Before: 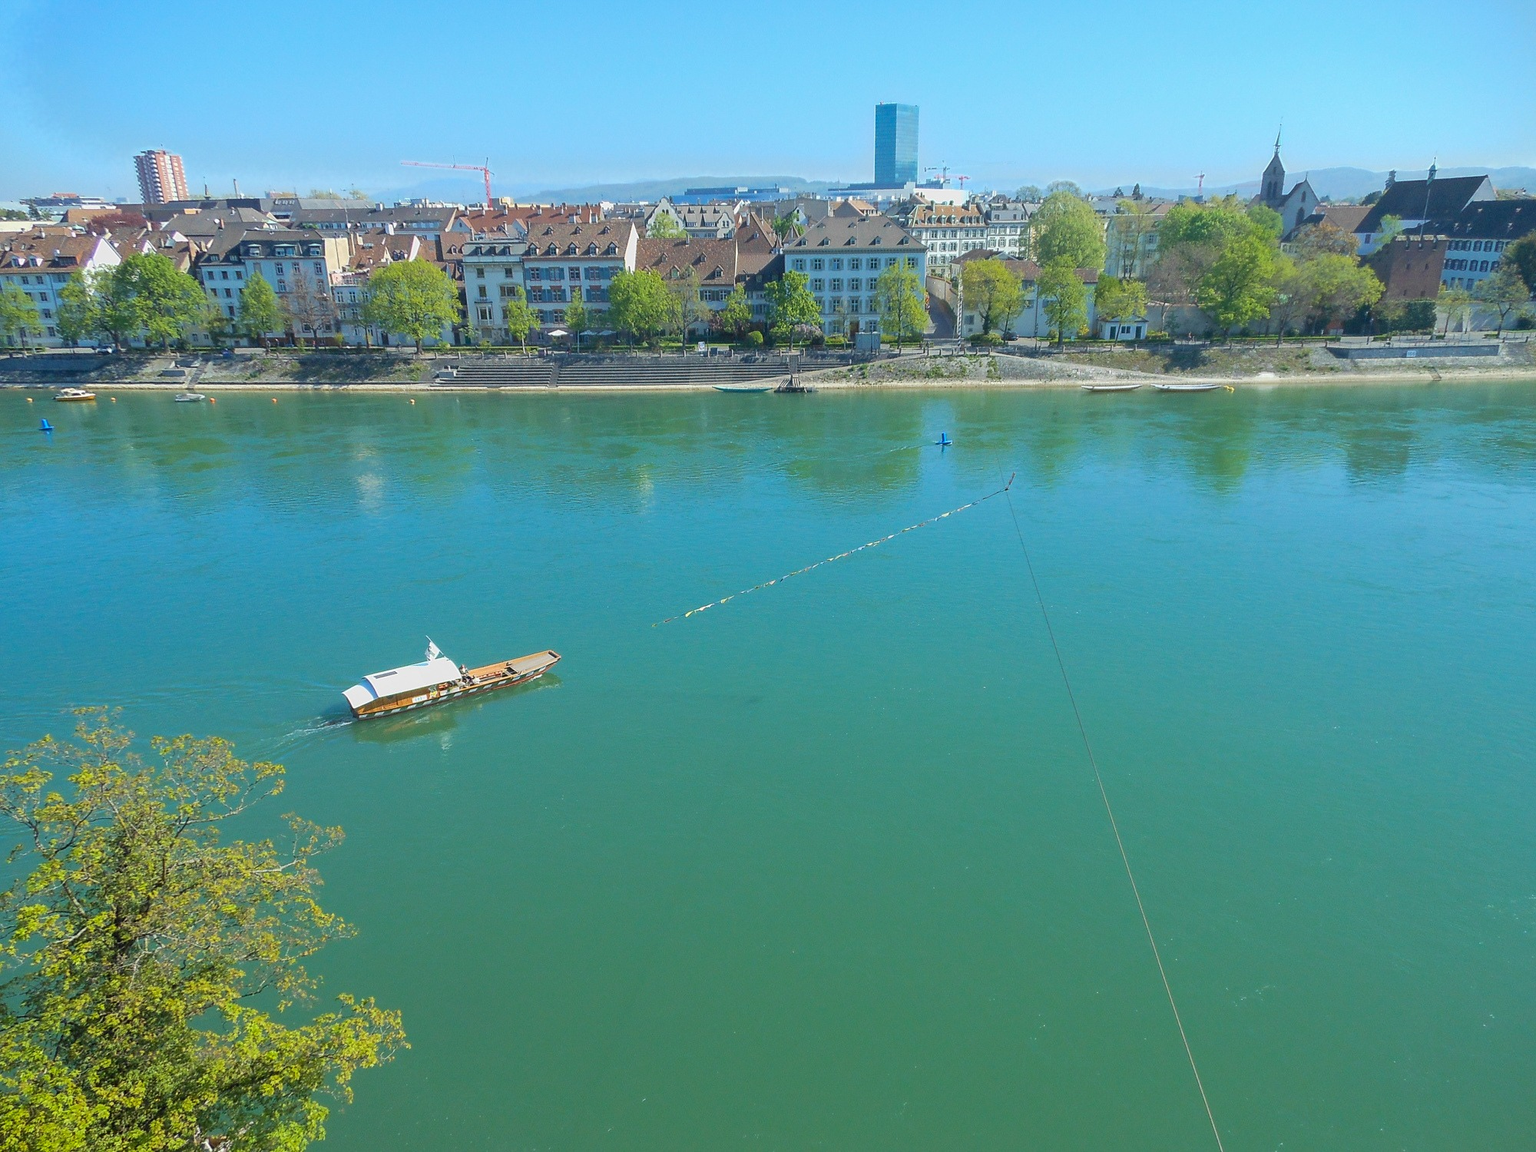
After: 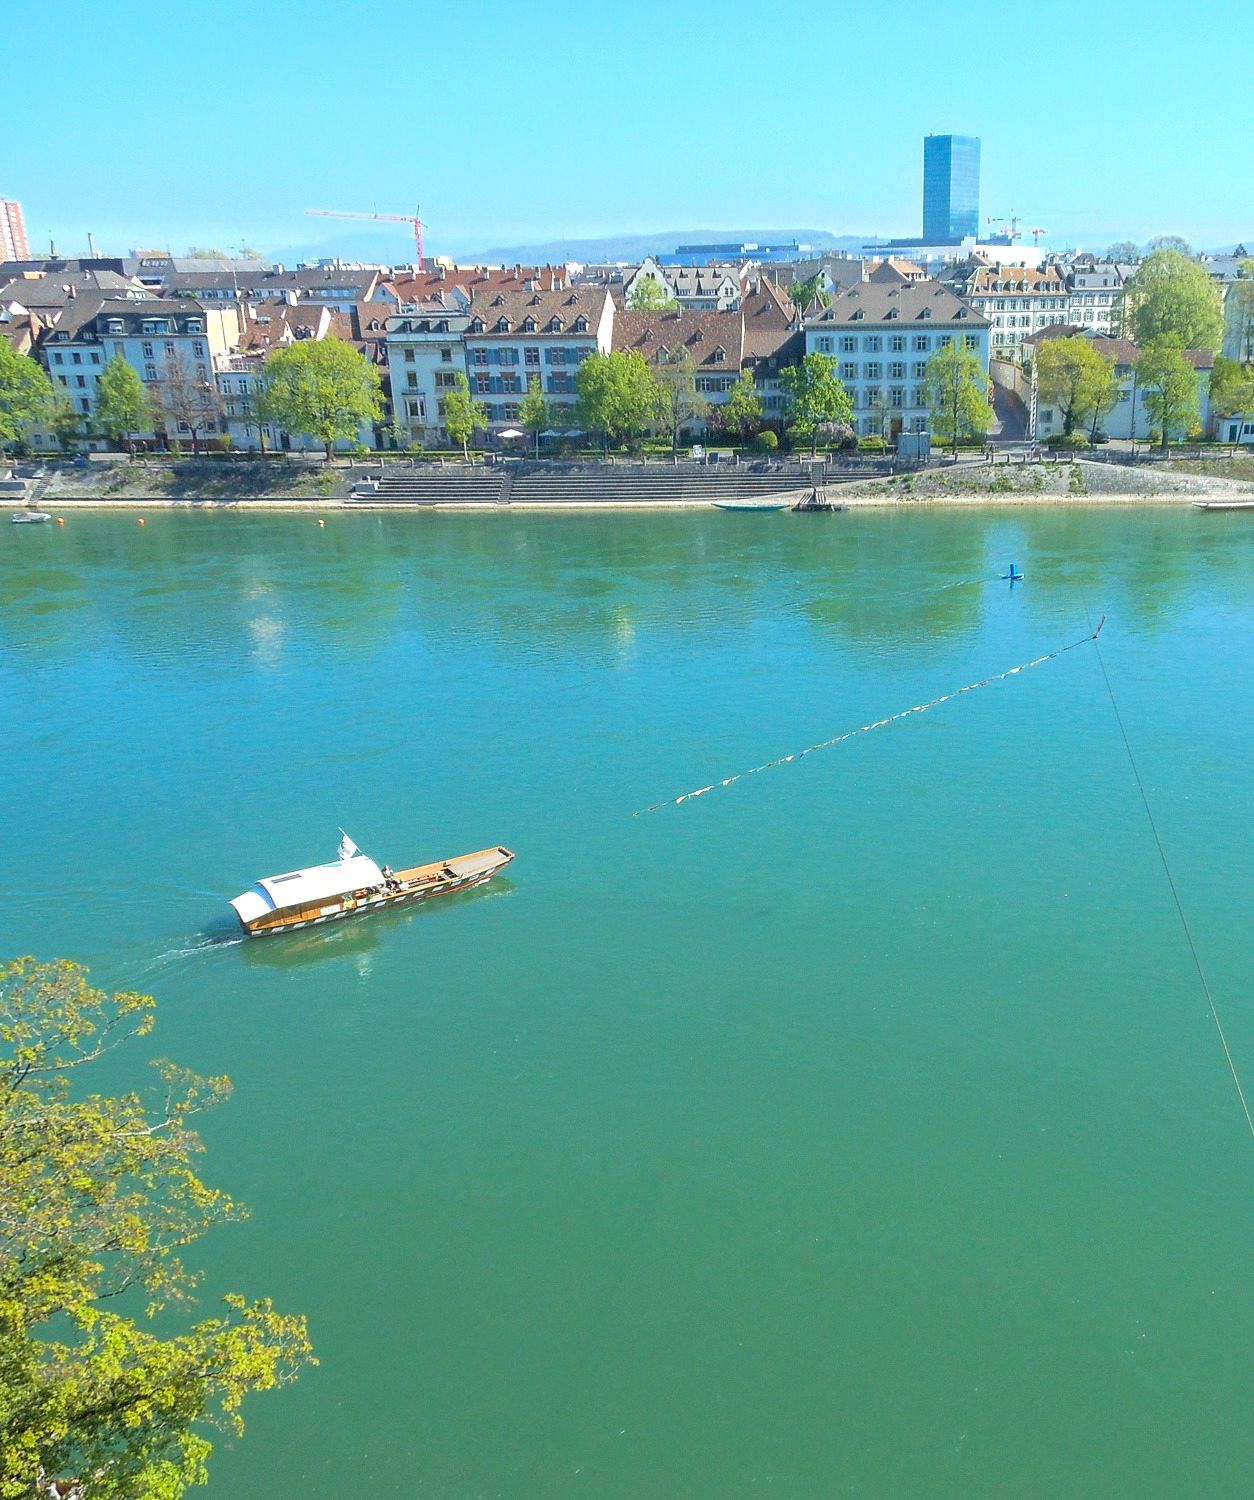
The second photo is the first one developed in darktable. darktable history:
exposure: black level correction 0.001, exposure 0.015 EV, compensate highlight preservation false
tone equalizer: -8 EV -0.382 EV, -7 EV -0.392 EV, -6 EV -0.304 EV, -5 EV -0.262 EV, -3 EV 0.199 EV, -2 EV 0.331 EV, -1 EV 0.406 EV, +0 EV 0.443 EV
crop: left 10.818%, right 26.454%
